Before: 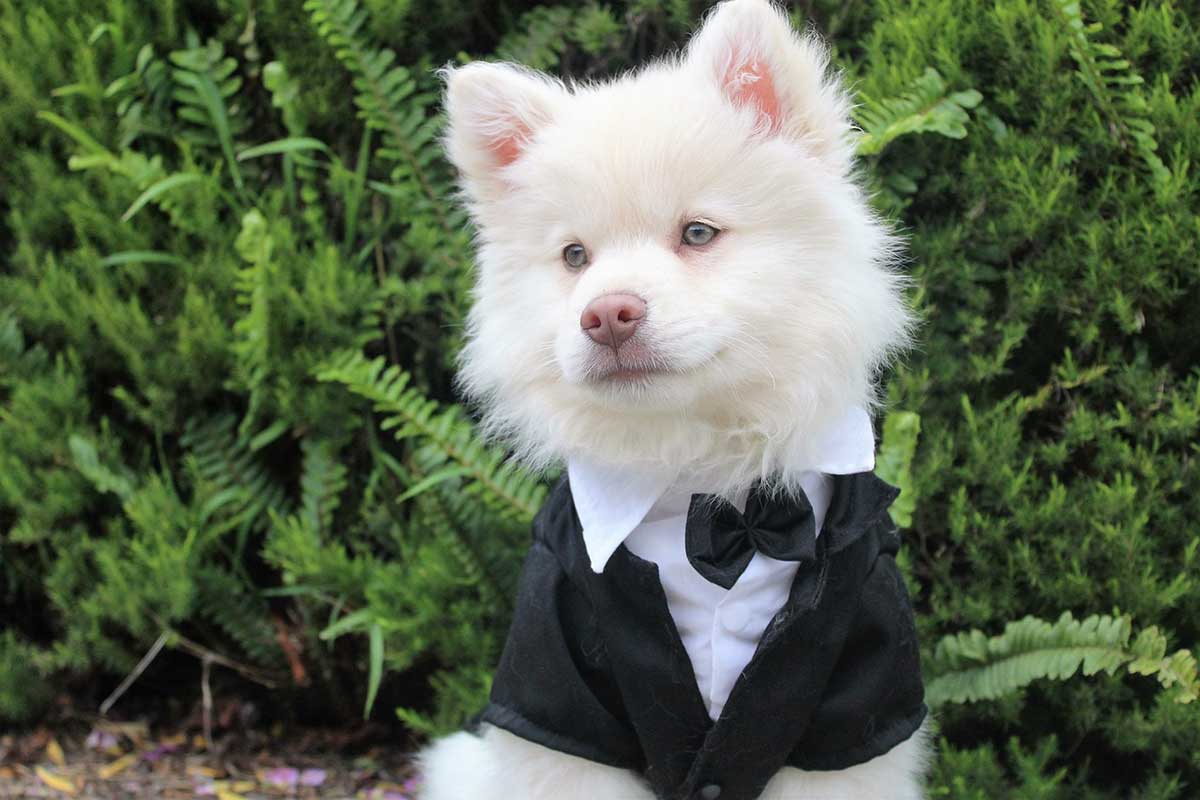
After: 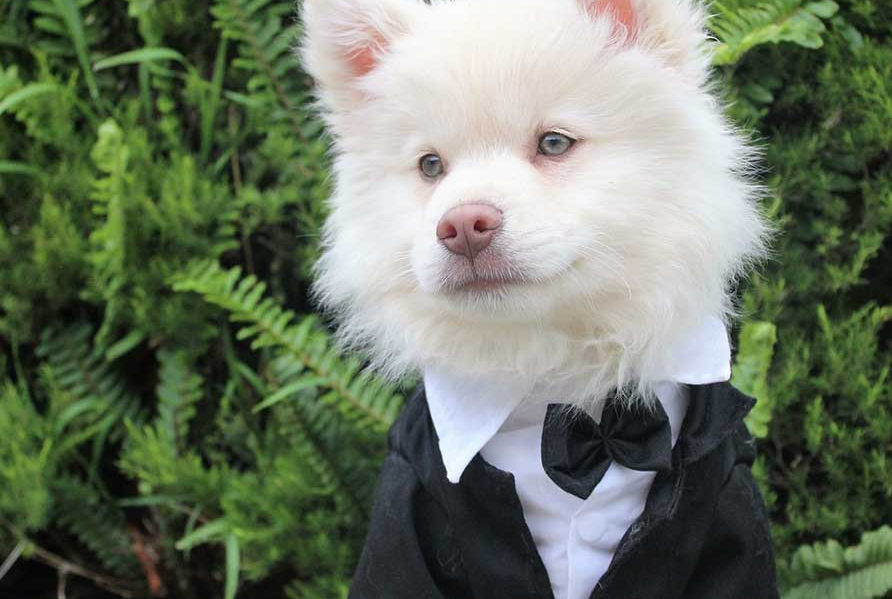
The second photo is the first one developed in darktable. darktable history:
crop and rotate: left 12.054%, top 11.326%, right 13.604%, bottom 13.72%
